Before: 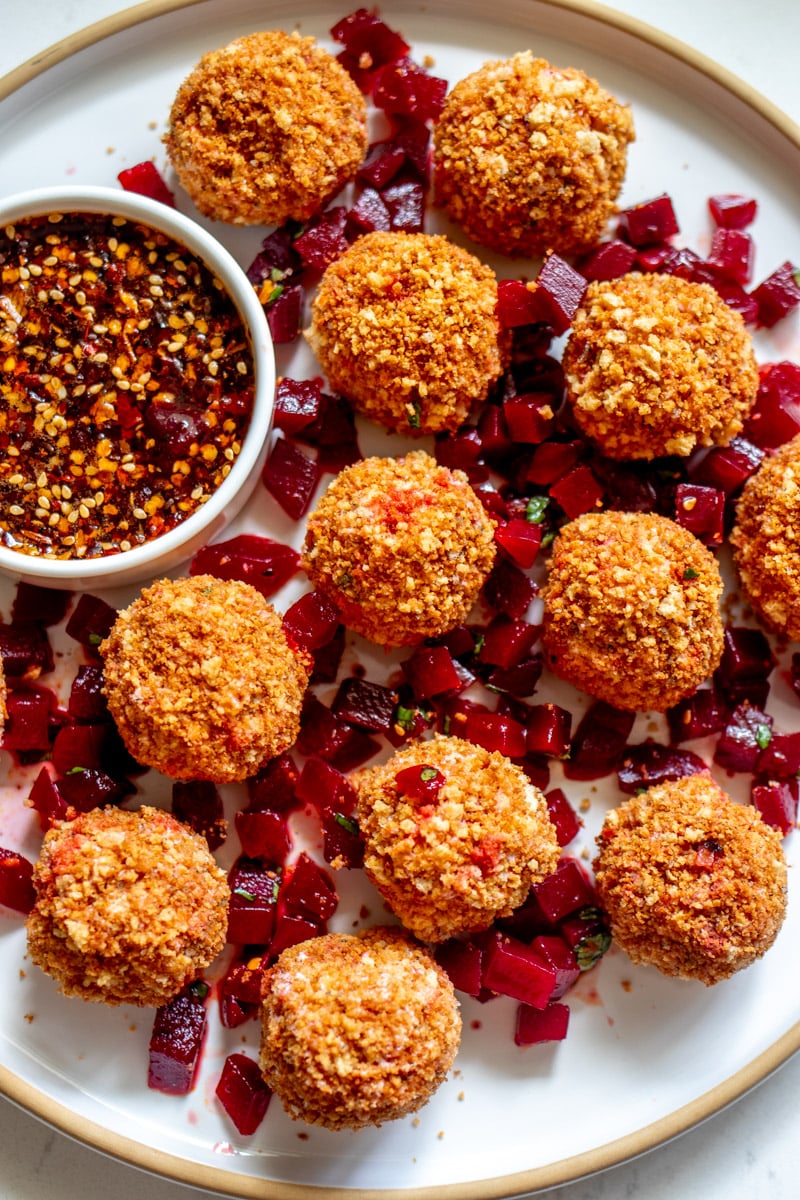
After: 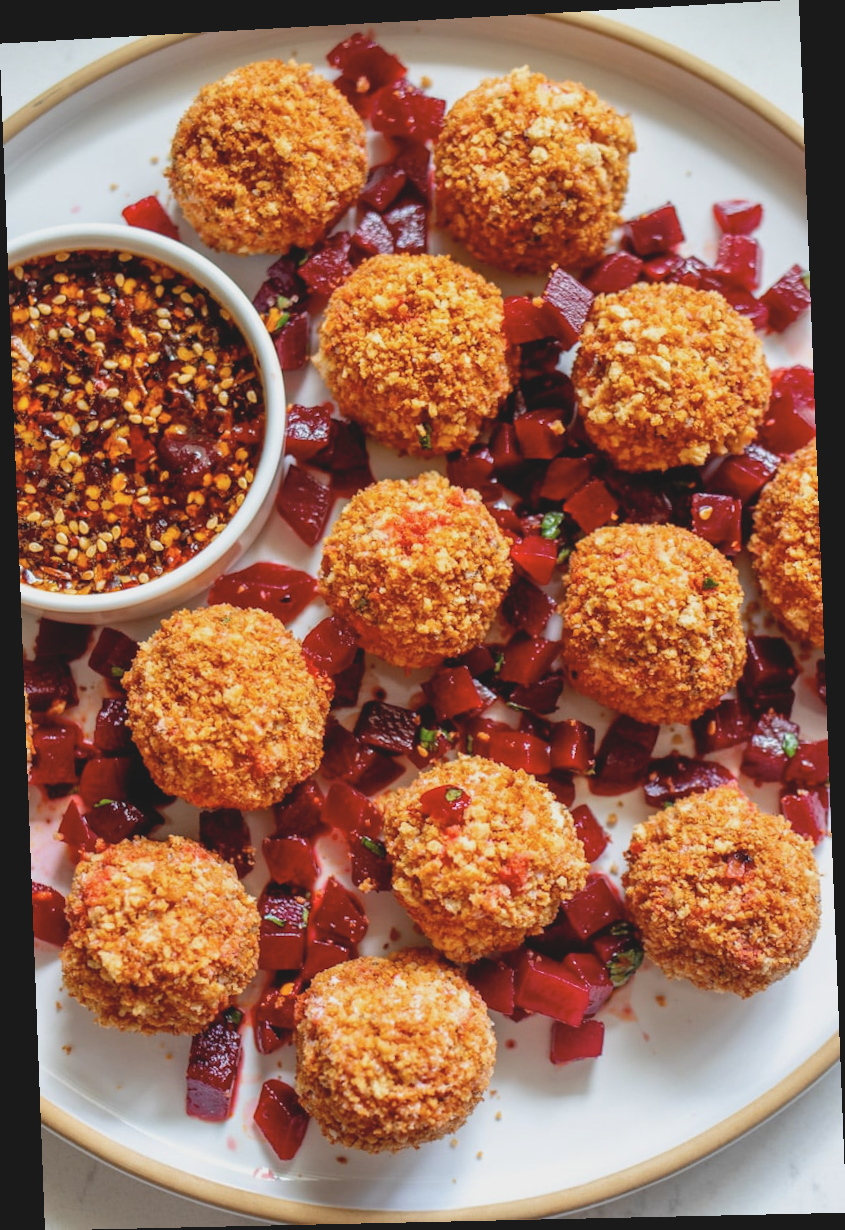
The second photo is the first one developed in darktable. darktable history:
contrast brightness saturation: contrast -0.15, brightness 0.05, saturation -0.12
rotate and perspective: rotation -2.22°, lens shift (horizontal) -0.022, automatic cropping off
